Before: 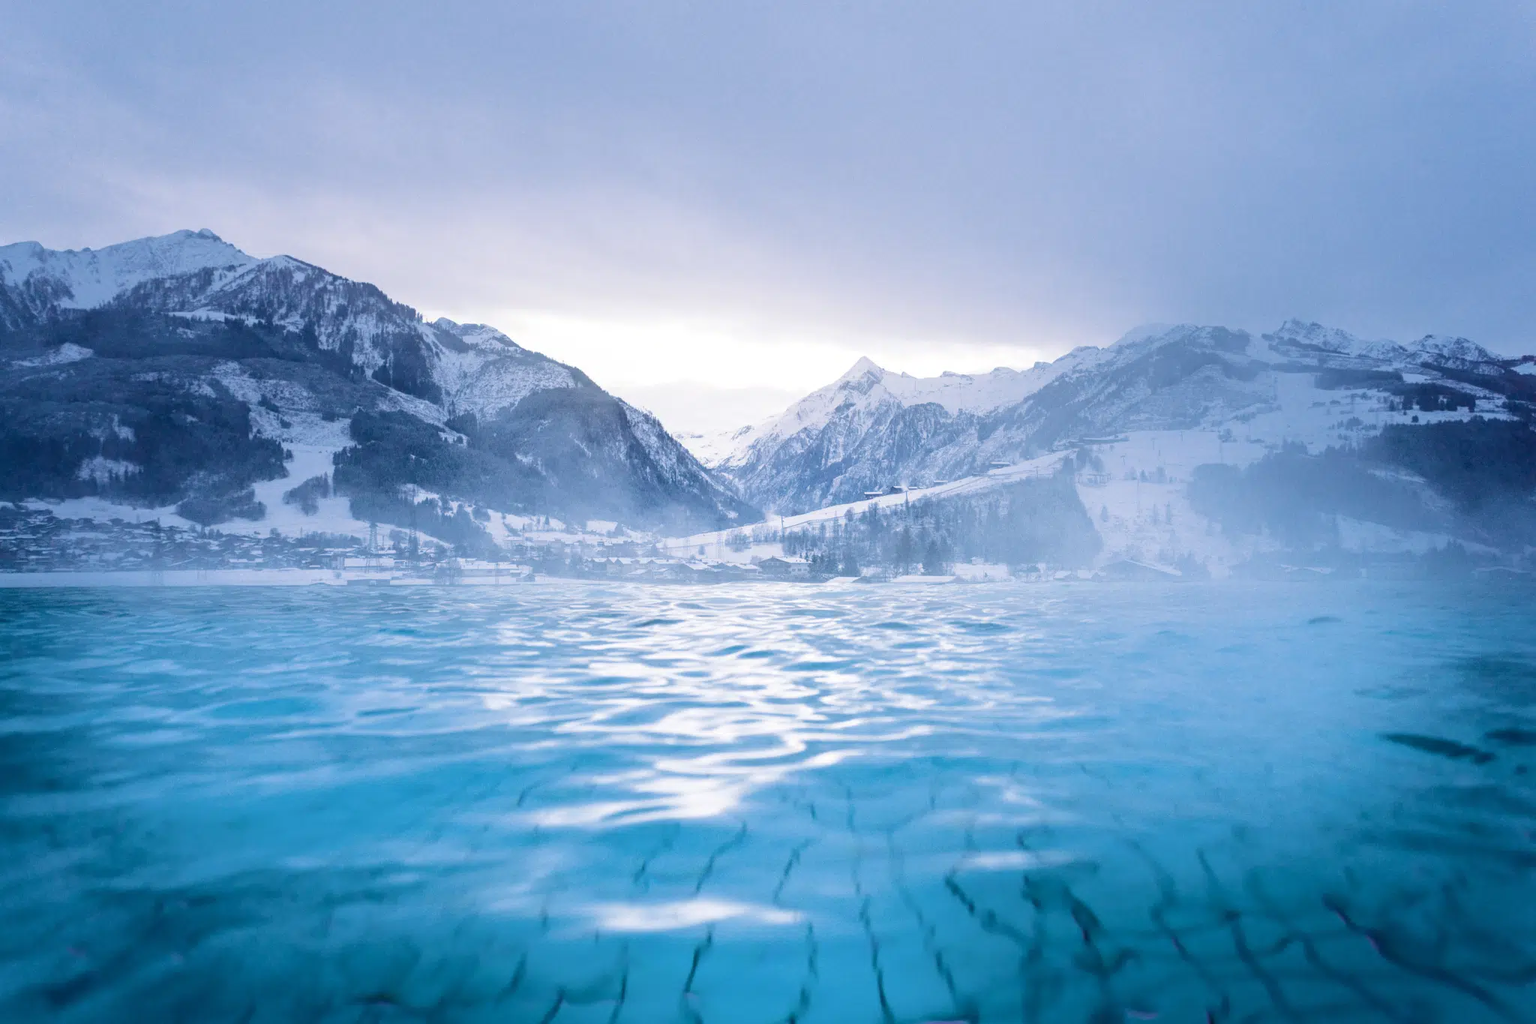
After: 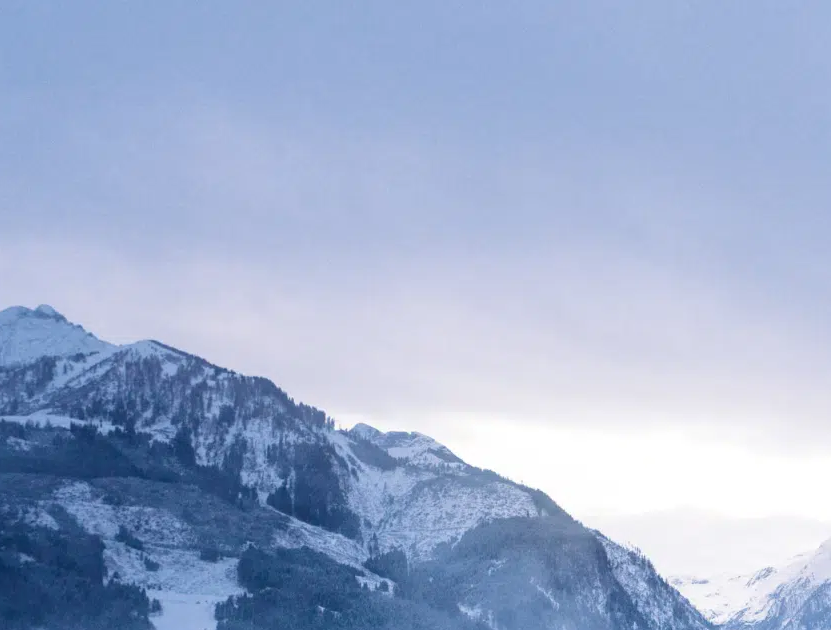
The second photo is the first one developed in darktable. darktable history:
crop and rotate: left 11.189%, top 0.05%, right 48.232%, bottom 53.769%
